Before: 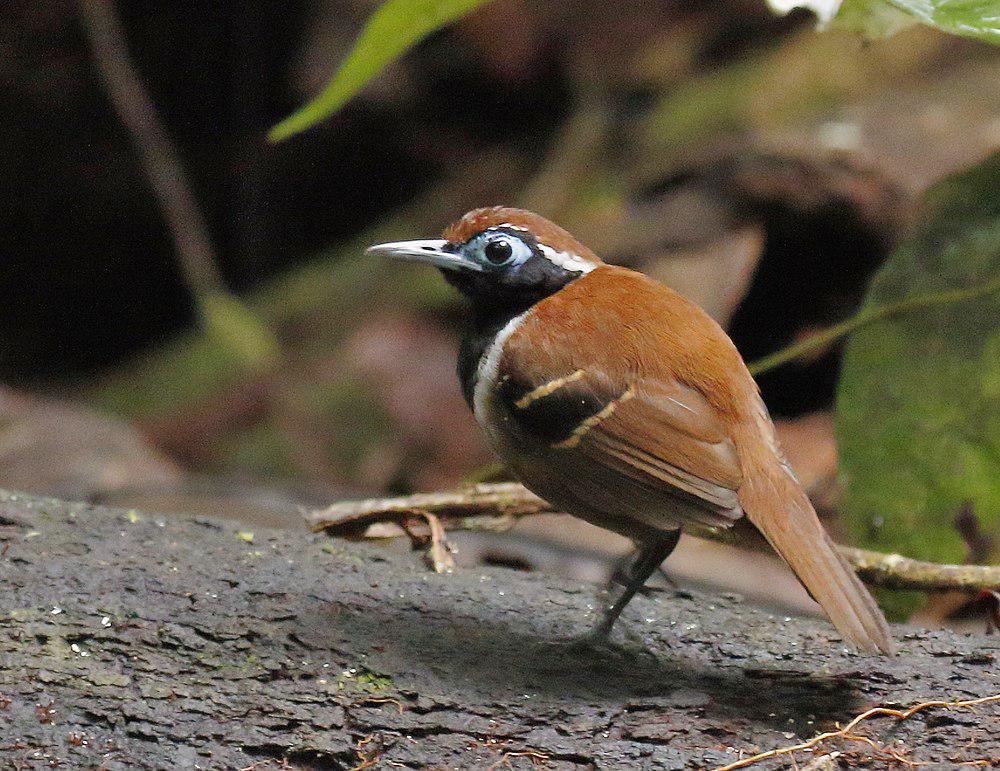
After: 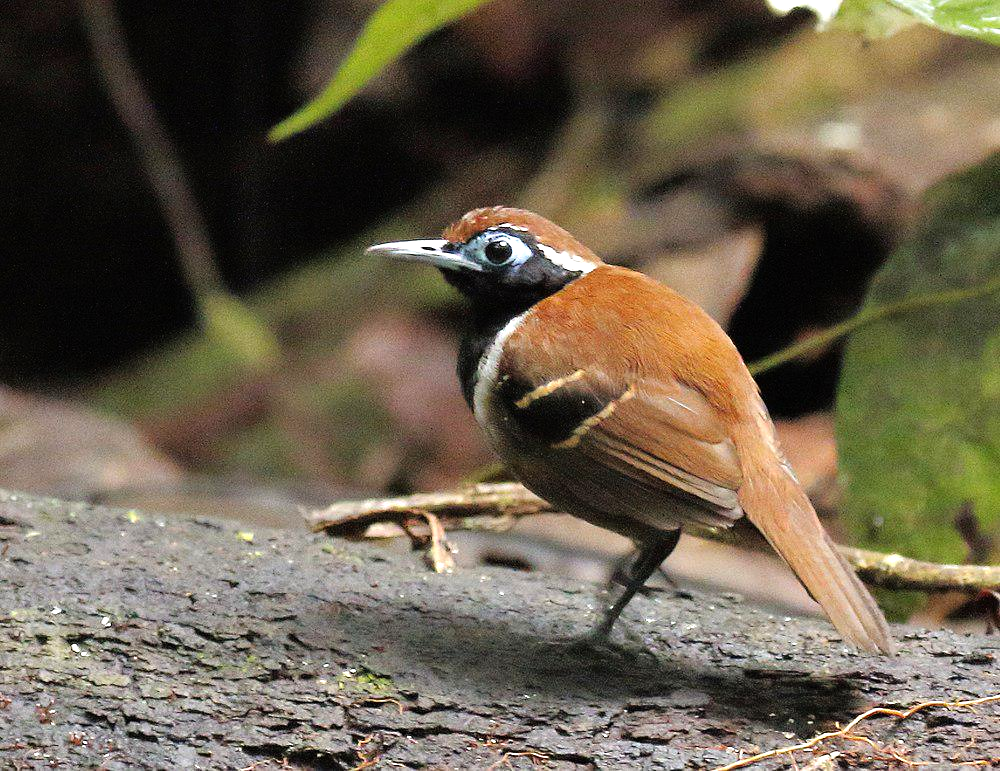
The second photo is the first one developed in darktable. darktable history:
tone equalizer: -8 EV -0.753 EV, -7 EV -0.69 EV, -6 EV -0.607 EV, -5 EV -0.423 EV, -3 EV 0.365 EV, -2 EV 0.6 EV, -1 EV 0.682 EV, +0 EV 0.721 EV
